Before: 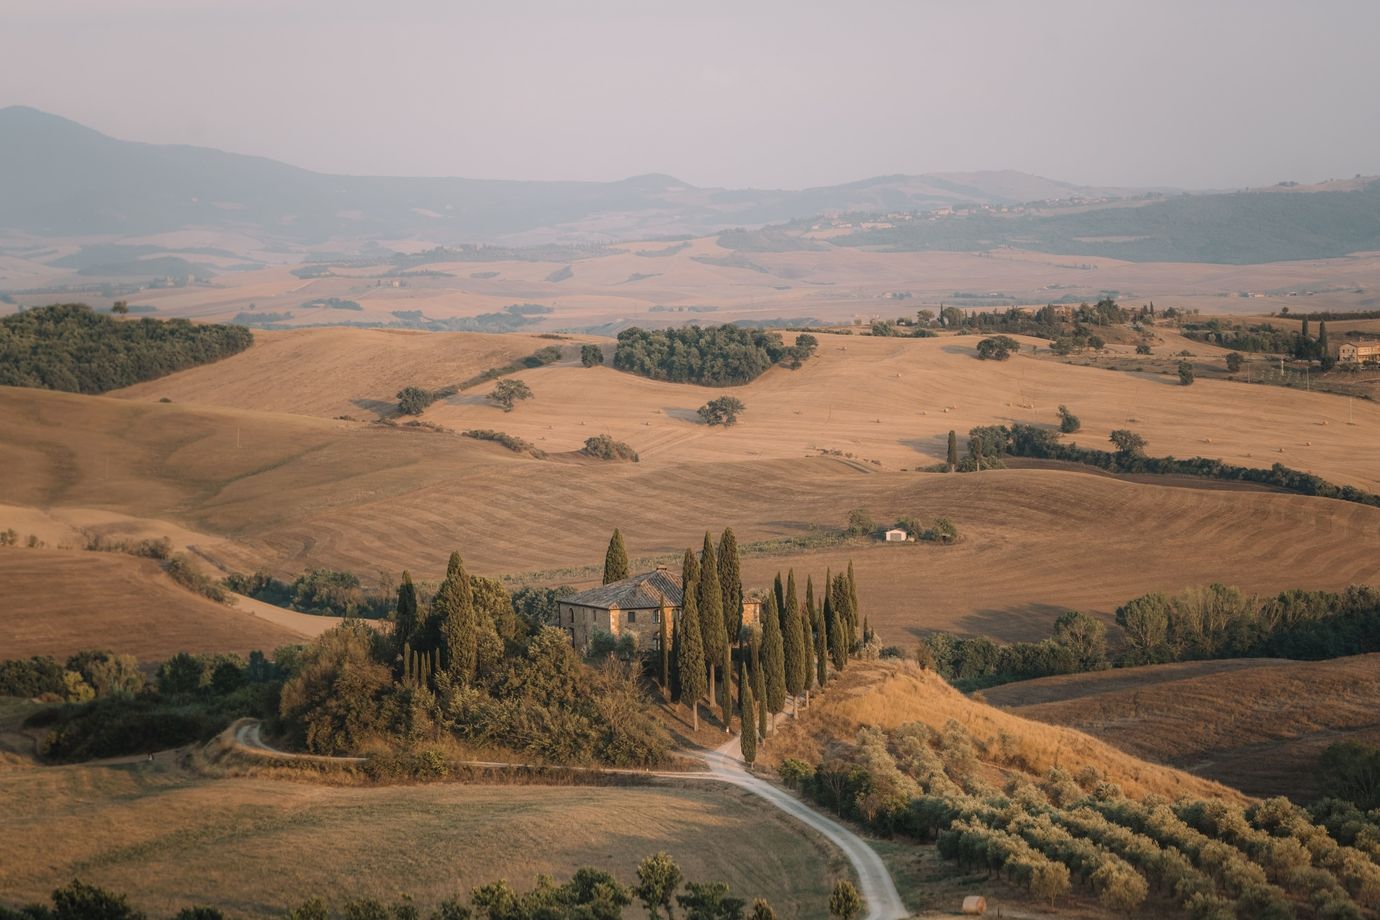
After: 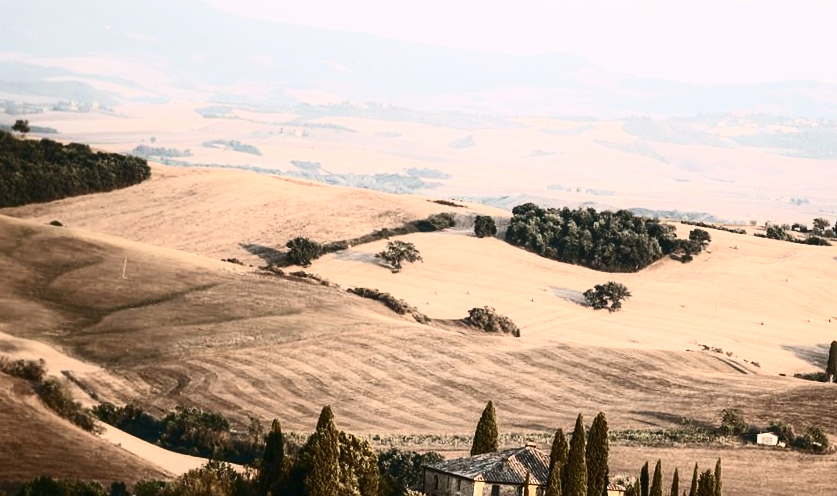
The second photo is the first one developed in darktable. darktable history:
crop and rotate: angle -6.38°, left 2.061%, top 7.005%, right 27.516%, bottom 30.351%
contrast brightness saturation: contrast 0.912, brightness 0.19
